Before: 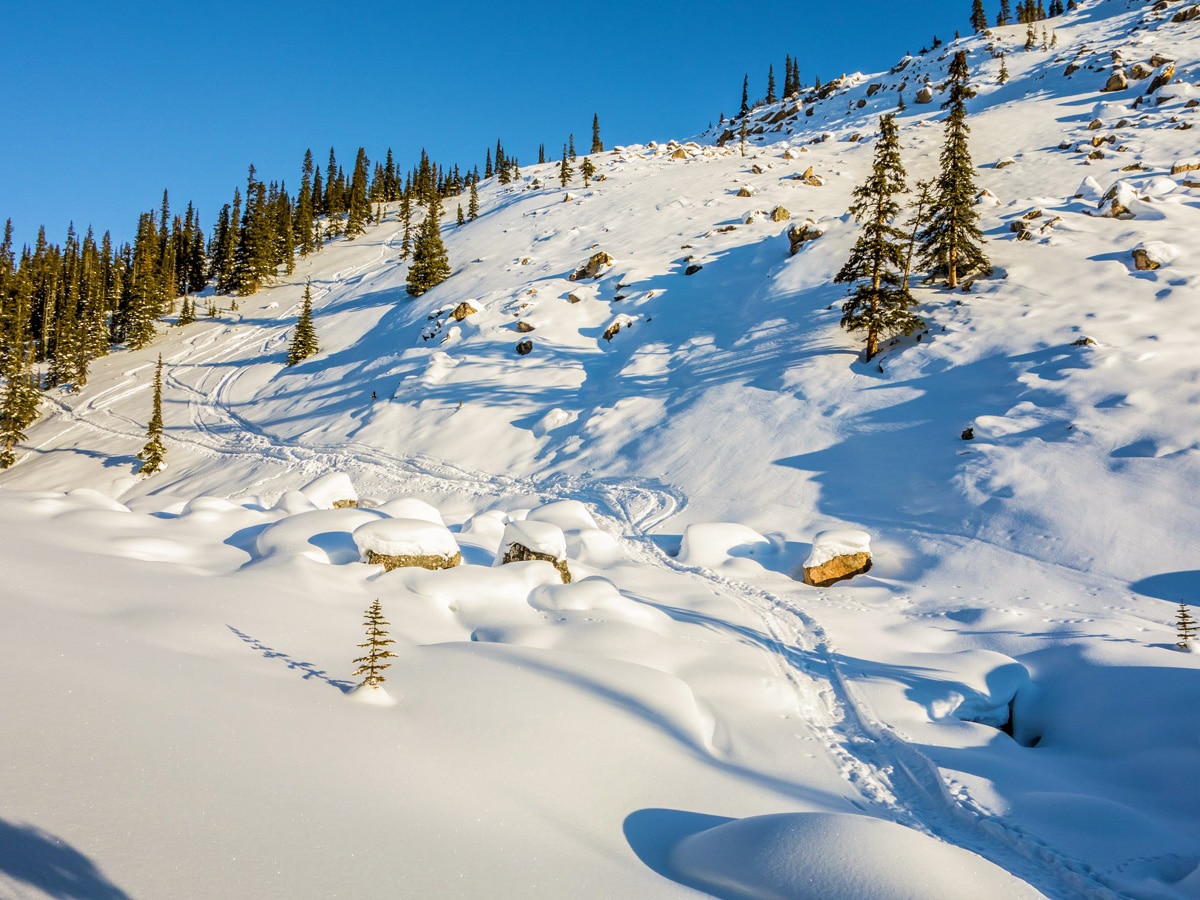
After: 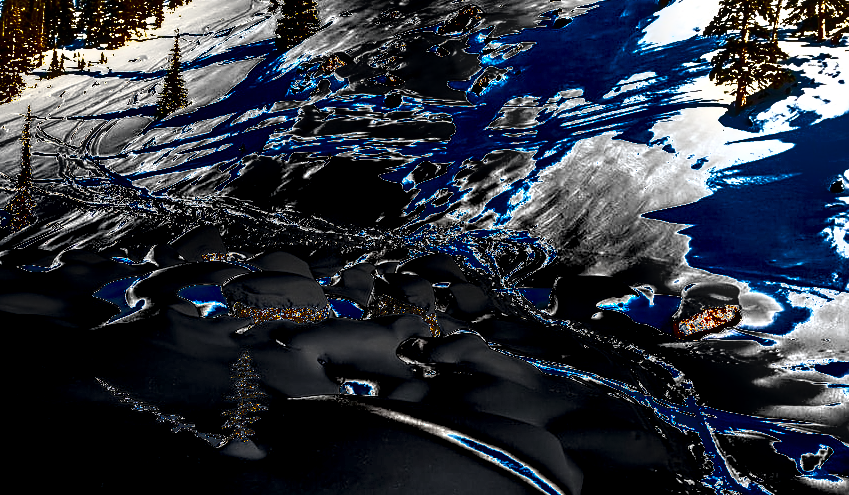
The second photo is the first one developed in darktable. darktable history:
sharpen: on, module defaults
local contrast: highlights 60%, shadows 59%, detail 160%
crop: left 10.92%, top 27.52%, right 18.276%, bottom 17.11%
shadows and highlights: radius 119.13, shadows 42.03, highlights -62.11, soften with gaussian
tone equalizer: -8 EV -0.71 EV, -7 EV -0.725 EV, -6 EV -0.568 EV, -5 EV -0.364 EV, -3 EV 0.381 EV, -2 EV 0.6 EV, -1 EV 0.697 EV, +0 EV 0.768 EV, smoothing diameter 2.1%, edges refinement/feathering 24.13, mask exposure compensation -1.57 EV, filter diffusion 5
exposure: black level correction 0, exposure 0.89 EV, compensate highlight preservation false
contrast brightness saturation: brightness -0.536
